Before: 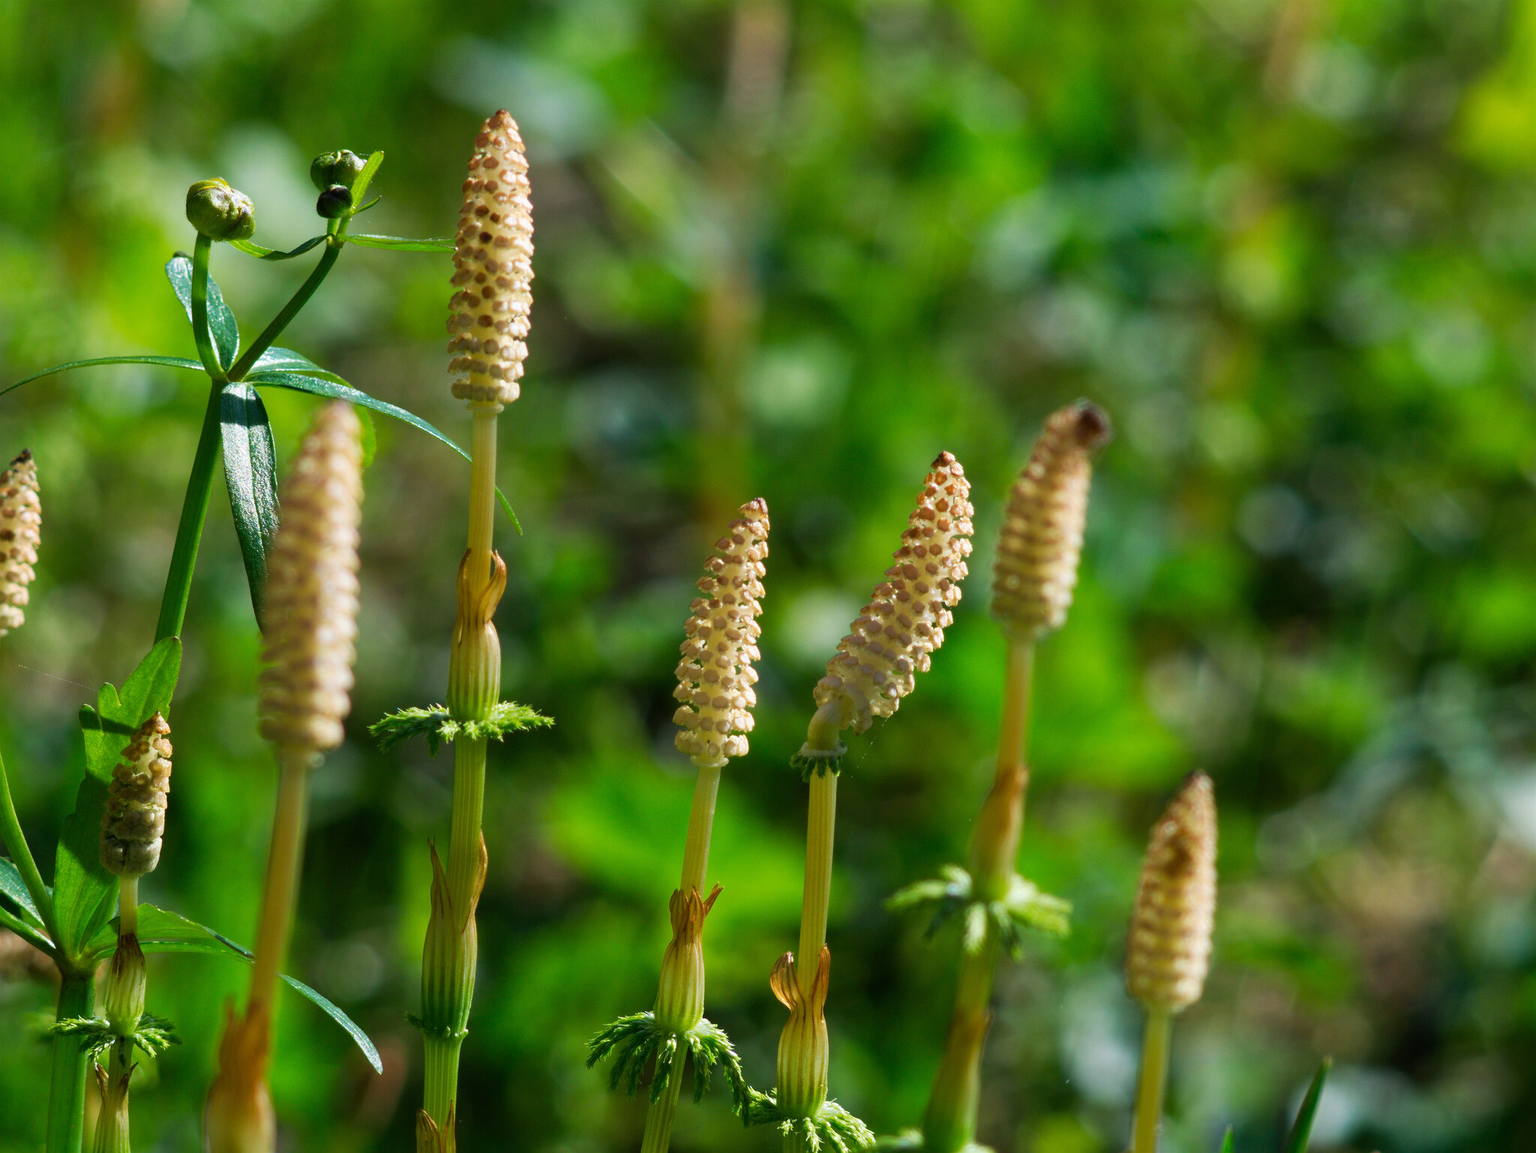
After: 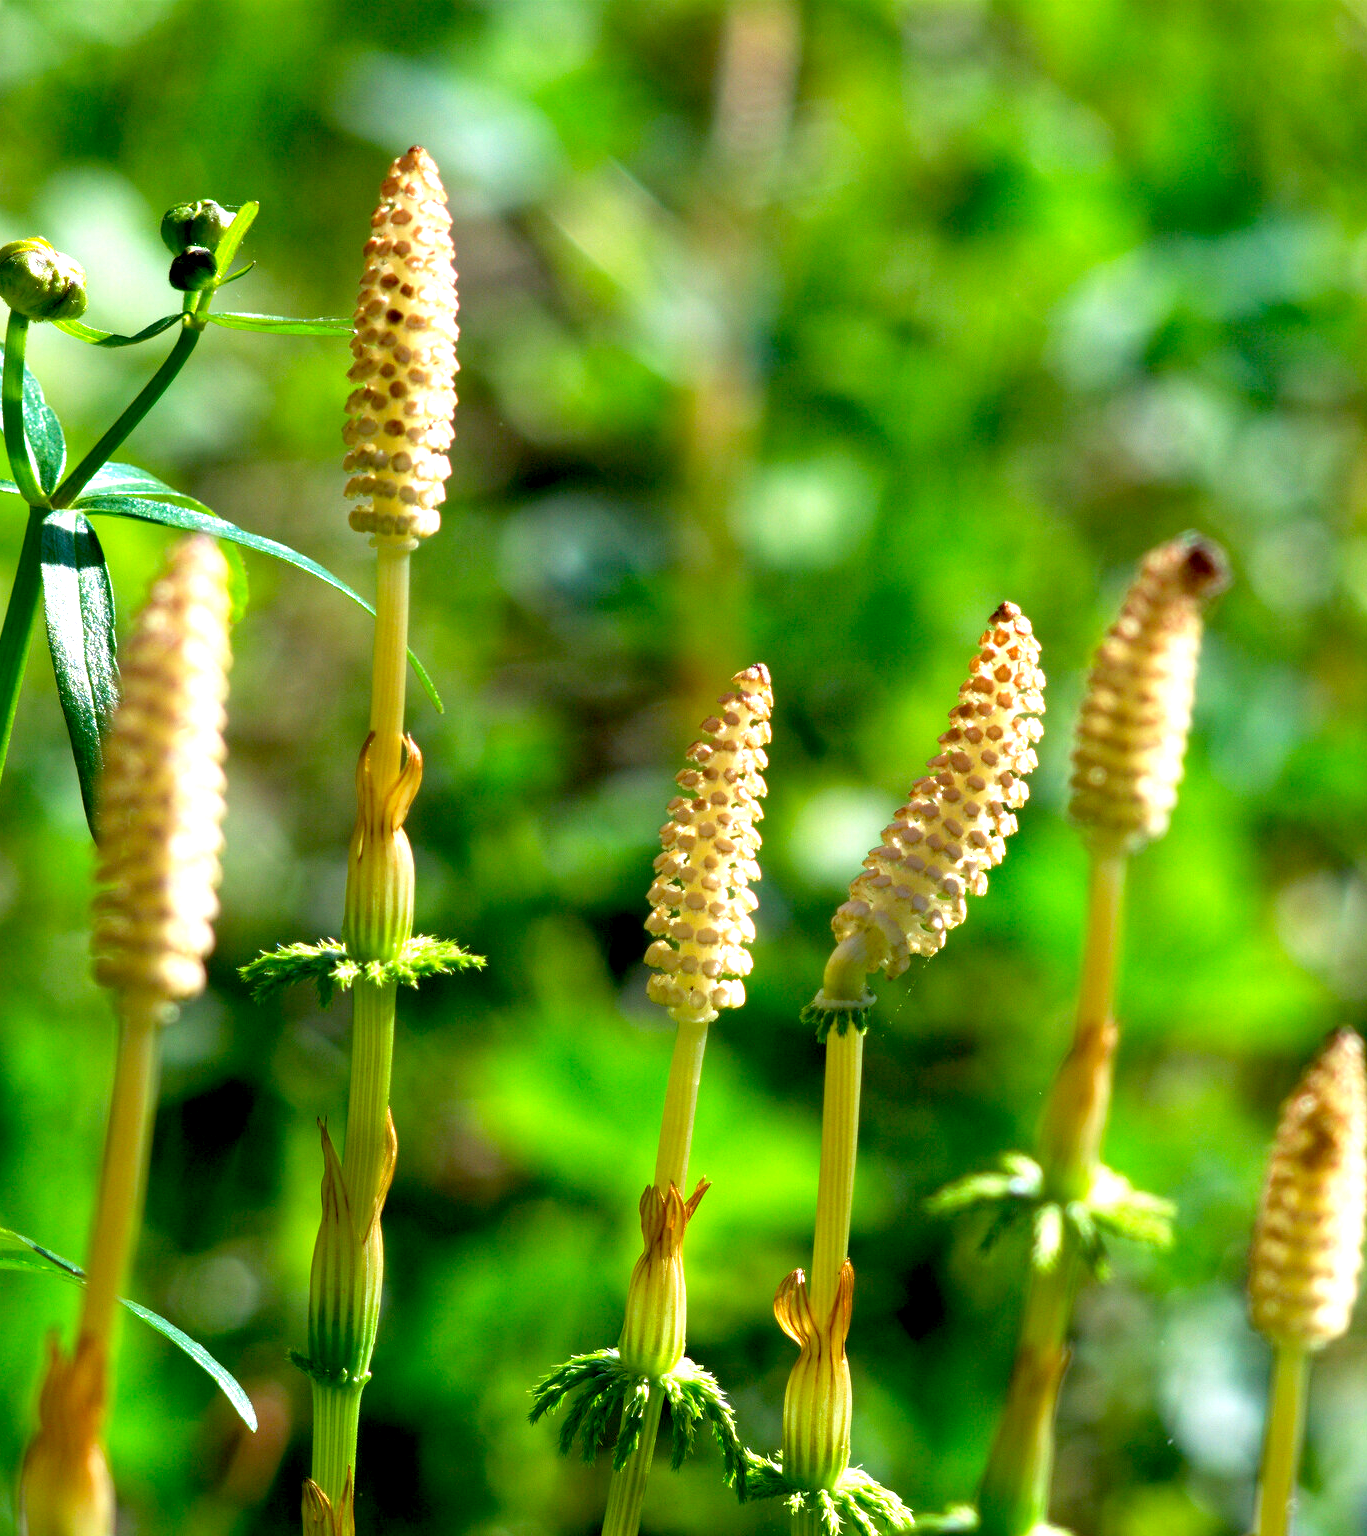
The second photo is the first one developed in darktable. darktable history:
exposure: black level correction 0.011, exposure 1.076 EV, compensate exposure bias true, compensate highlight preservation false
crop and rotate: left 12.384%, right 20.82%
